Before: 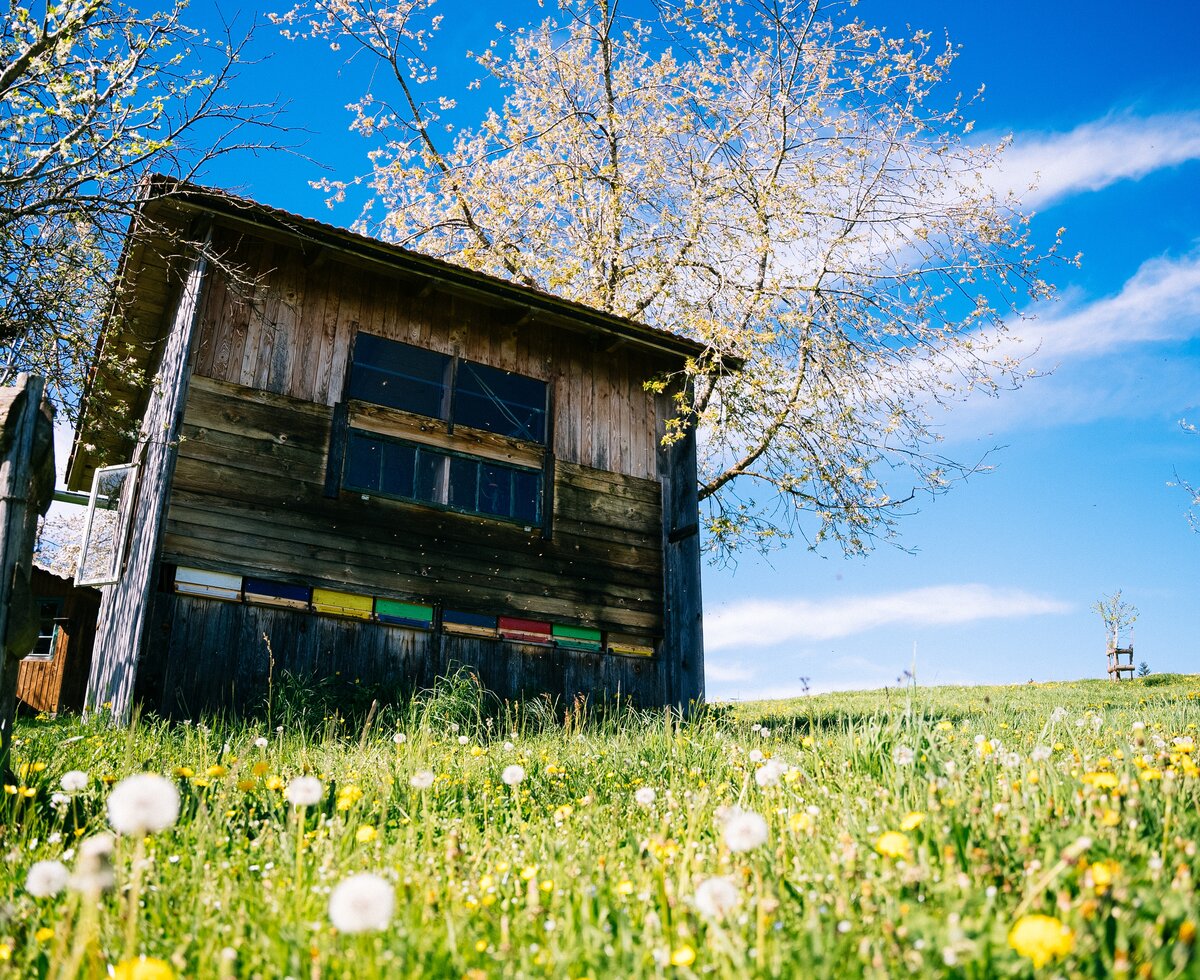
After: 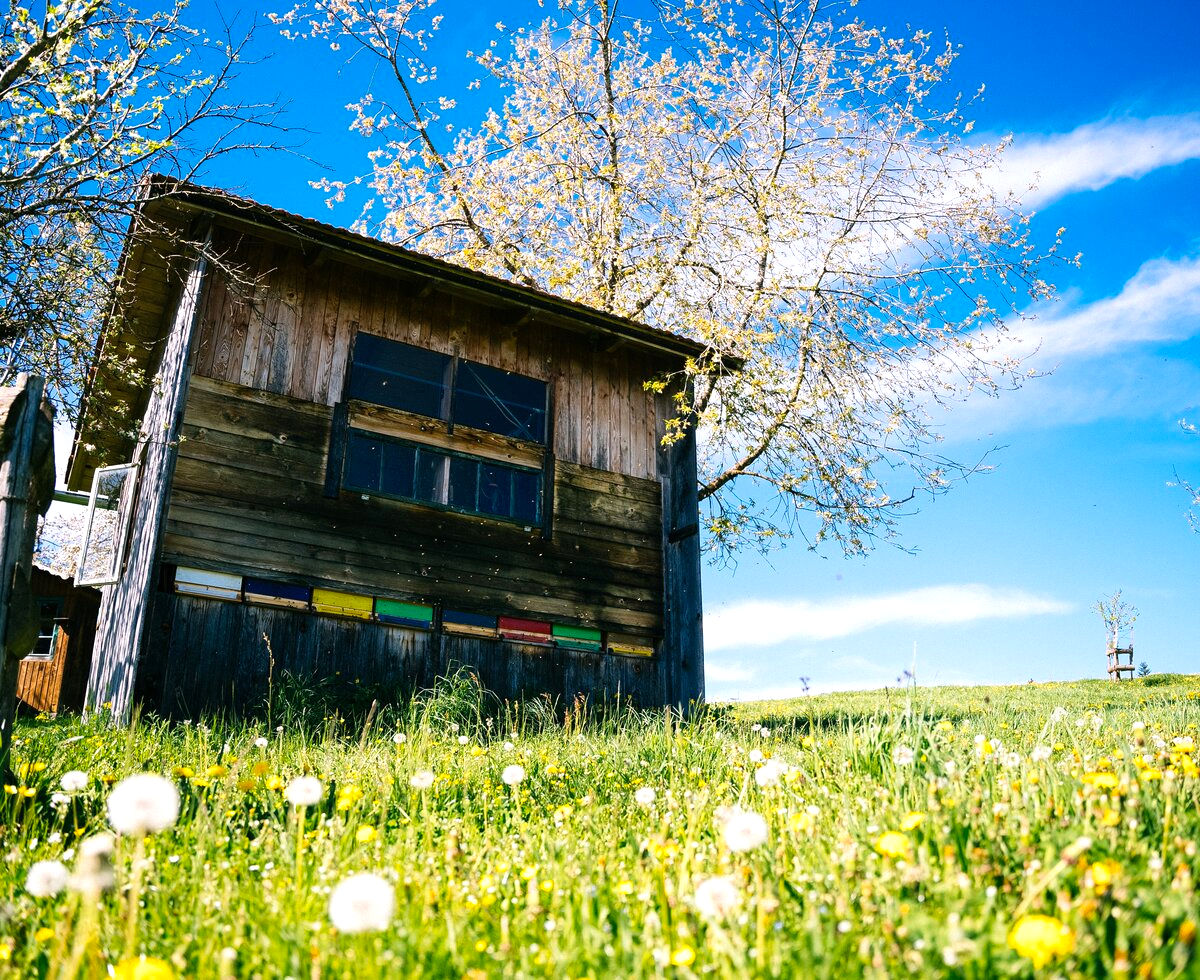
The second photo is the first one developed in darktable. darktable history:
color balance rgb: perceptual saturation grading › global saturation 0.741%, perceptual brilliance grading › highlights 7.479%, perceptual brilliance grading › mid-tones 3.509%, perceptual brilliance grading › shadows 2.195%, global vibrance 20%
